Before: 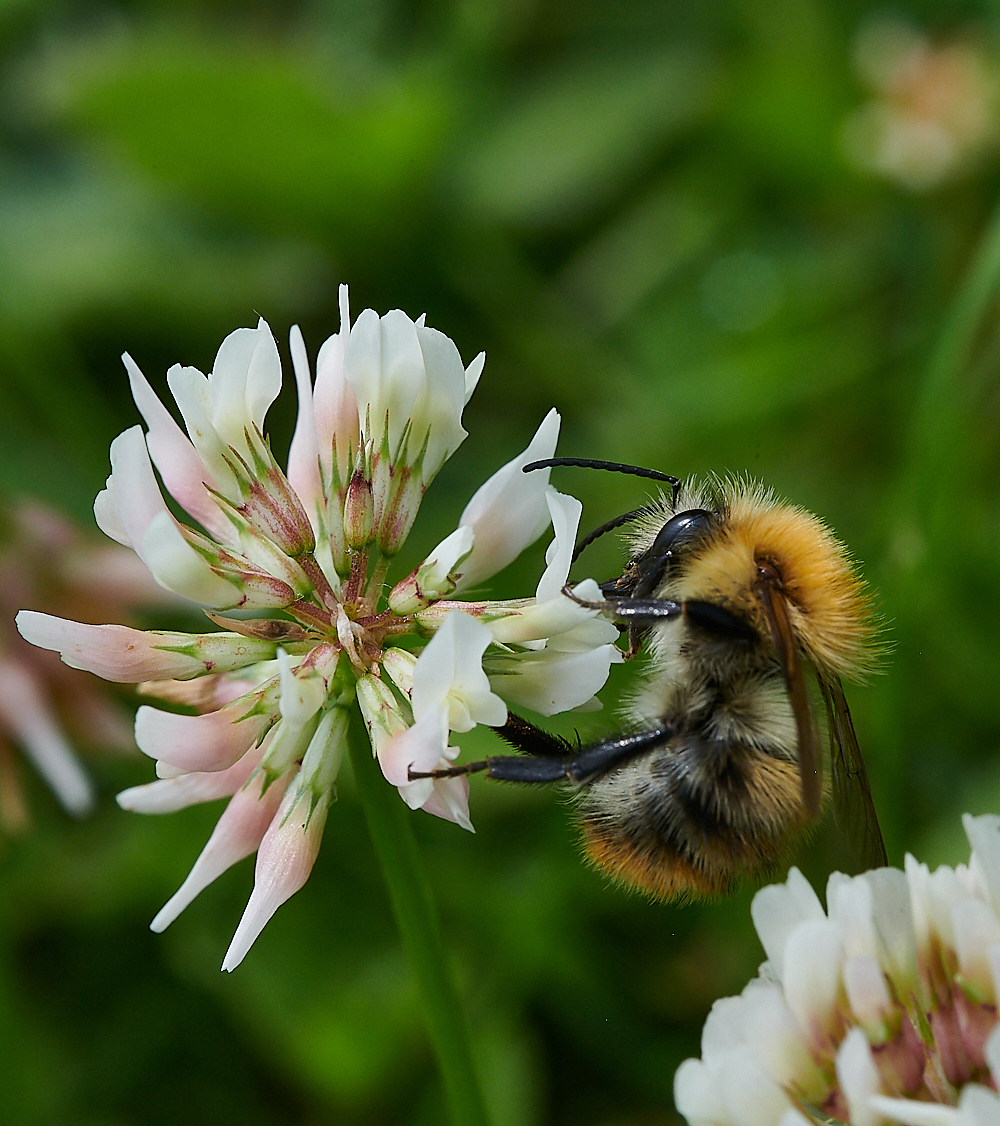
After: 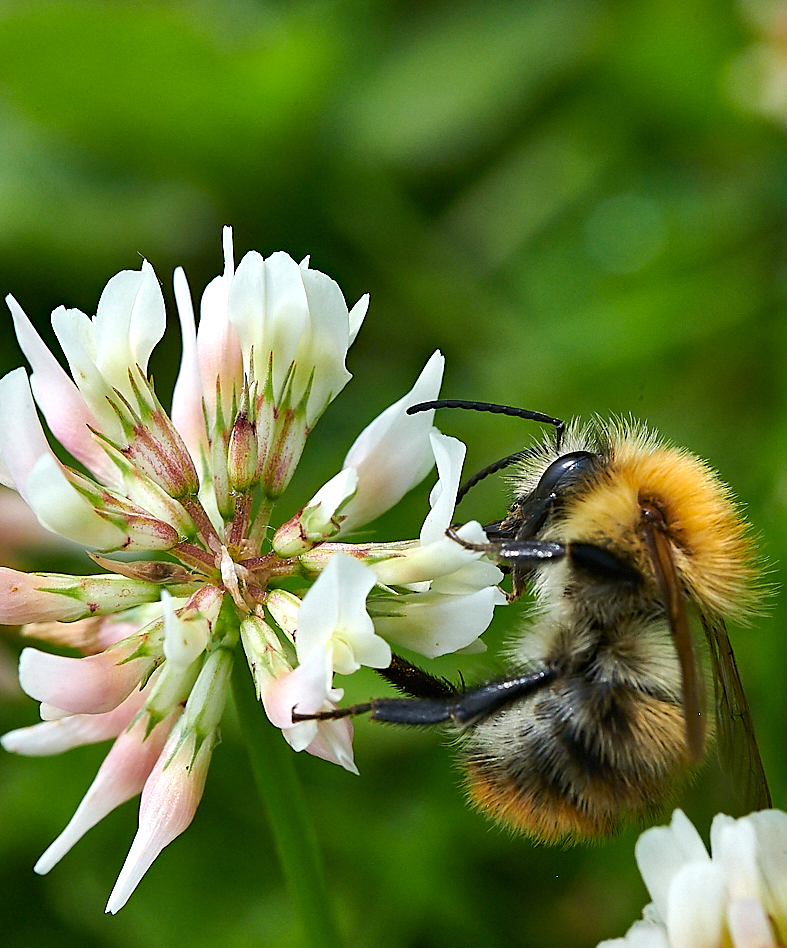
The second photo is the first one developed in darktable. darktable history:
haze removal: compatibility mode true, adaptive false
exposure: exposure 0.61 EV, compensate highlight preservation false
crop: left 11.697%, top 5.219%, right 9.579%, bottom 10.505%
